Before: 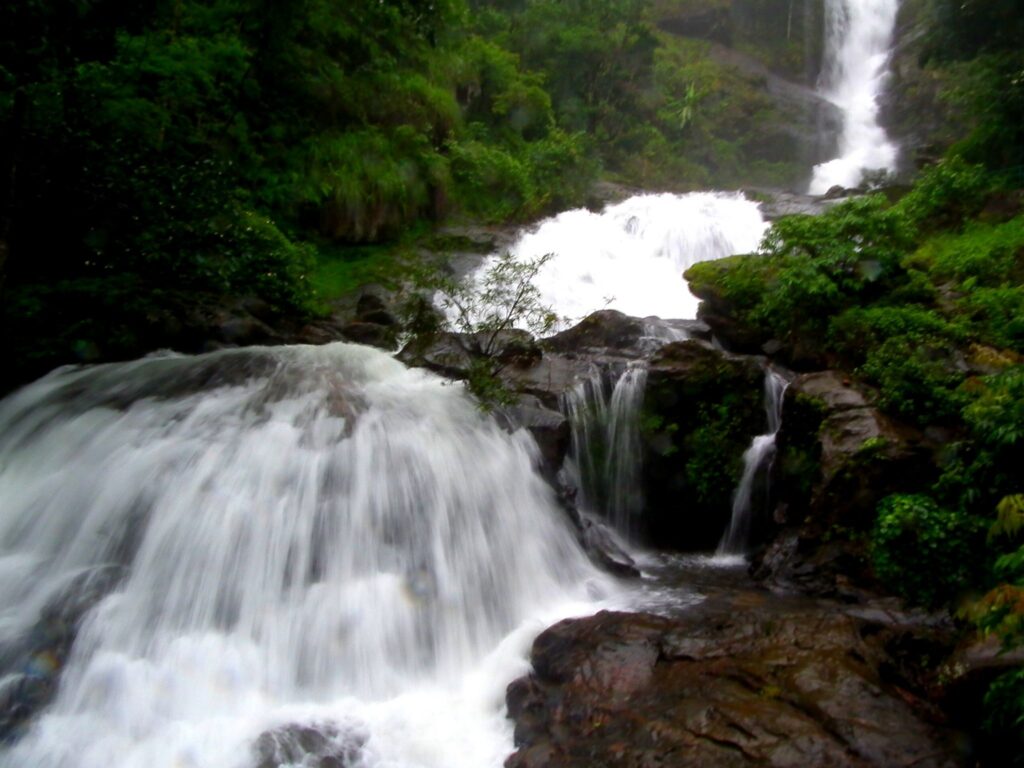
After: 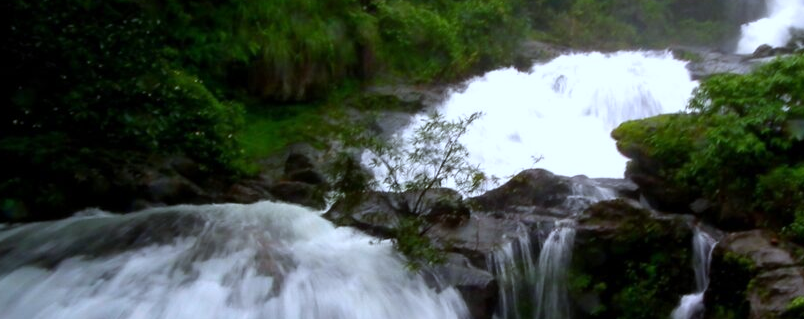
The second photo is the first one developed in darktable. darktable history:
crop: left 7.036%, top 18.398%, right 14.379%, bottom 40.043%
white balance: red 0.931, blue 1.11
